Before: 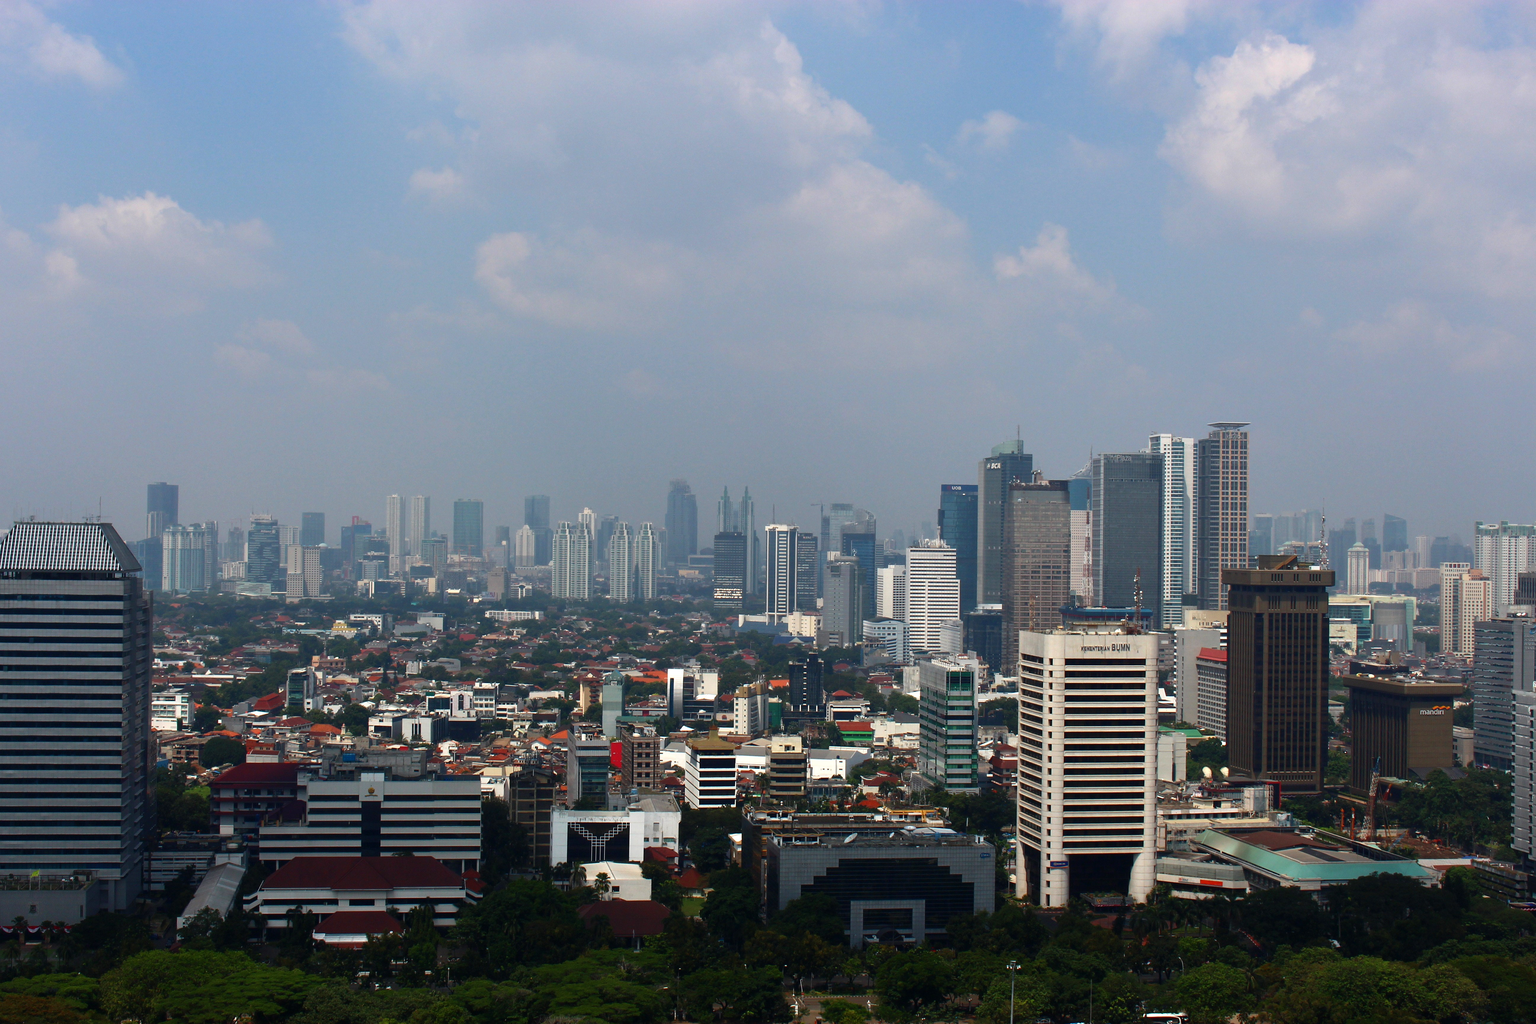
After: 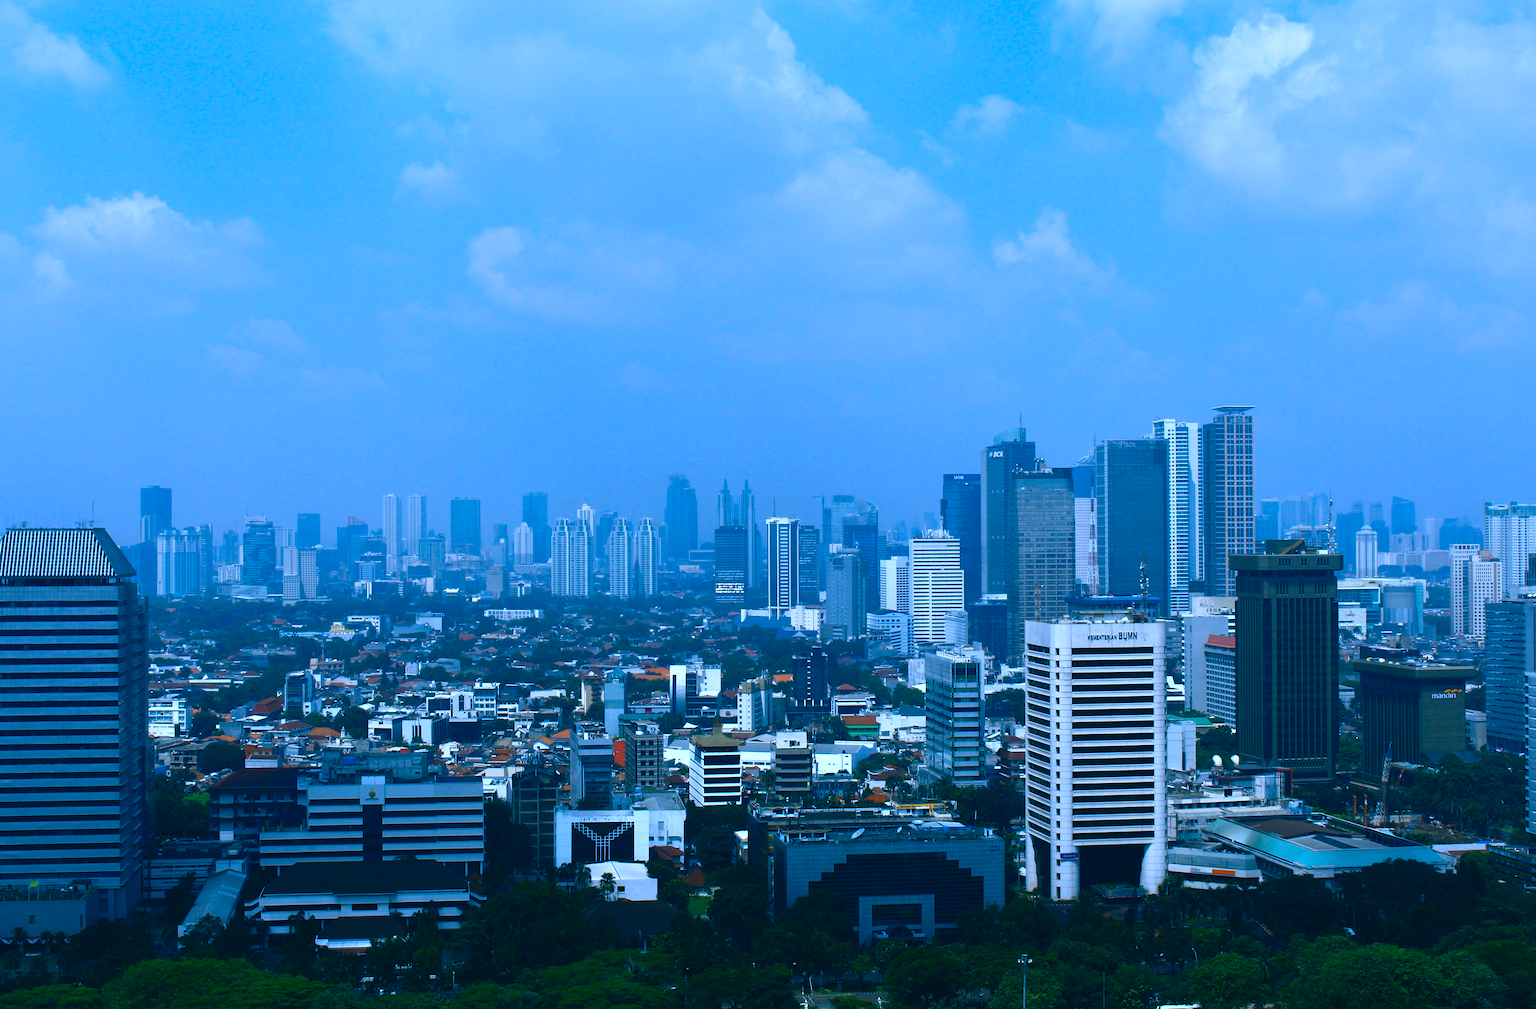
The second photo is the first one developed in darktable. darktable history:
rotate and perspective: rotation -1°, crop left 0.011, crop right 0.989, crop top 0.025, crop bottom 0.975
white balance: red 0.98, blue 1.61
color correction: highlights a* -20.08, highlights b* 9.8, shadows a* -20.4, shadows b* -10.76
